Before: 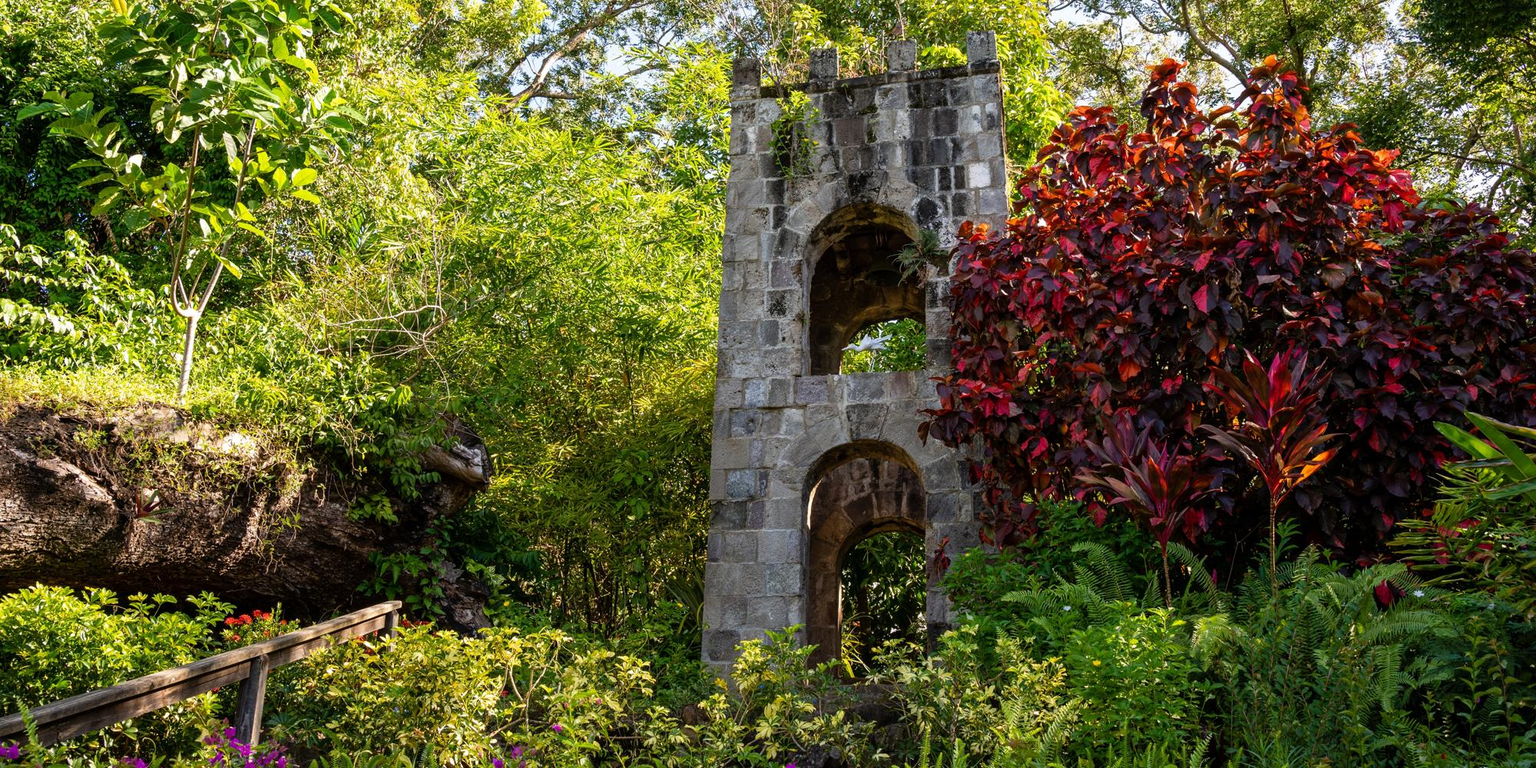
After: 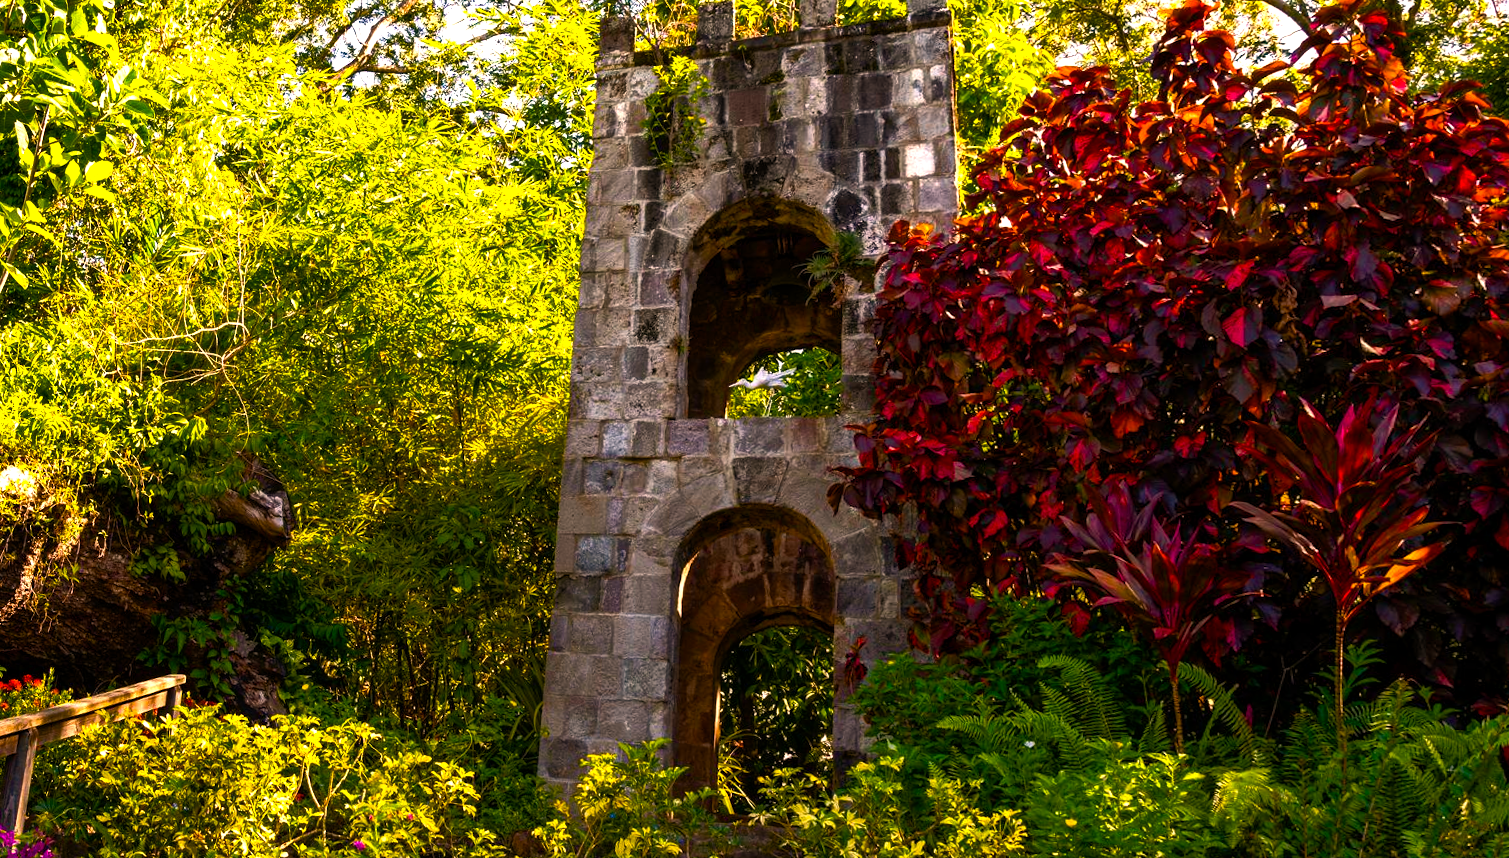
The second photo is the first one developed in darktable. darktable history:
crop: left 9.88%, right 12.664%
white balance: red 1.127, blue 0.943
rotate and perspective: rotation 1.69°, lens shift (vertical) -0.023, lens shift (horizontal) -0.291, crop left 0.025, crop right 0.988, crop top 0.092, crop bottom 0.842
tone equalizer: -8 EV -0.001 EV, -7 EV 0.001 EV, -6 EV -0.002 EV, -5 EV -0.003 EV, -4 EV -0.062 EV, -3 EV -0.222 EV, -2 EV -0.267 EV, -1 EV 0.105 EV, +0 EV 0.303 EV
color balance rgb: linear chroma grading › global chroma 9%, perceptual saturation grading › global saturation 36%, perceptual saturation grading › shadows 35%, perceptual brilliance grading › global brilliance 15%, perceptual brilliance grading › shadows -35%, global vibrance 15%
